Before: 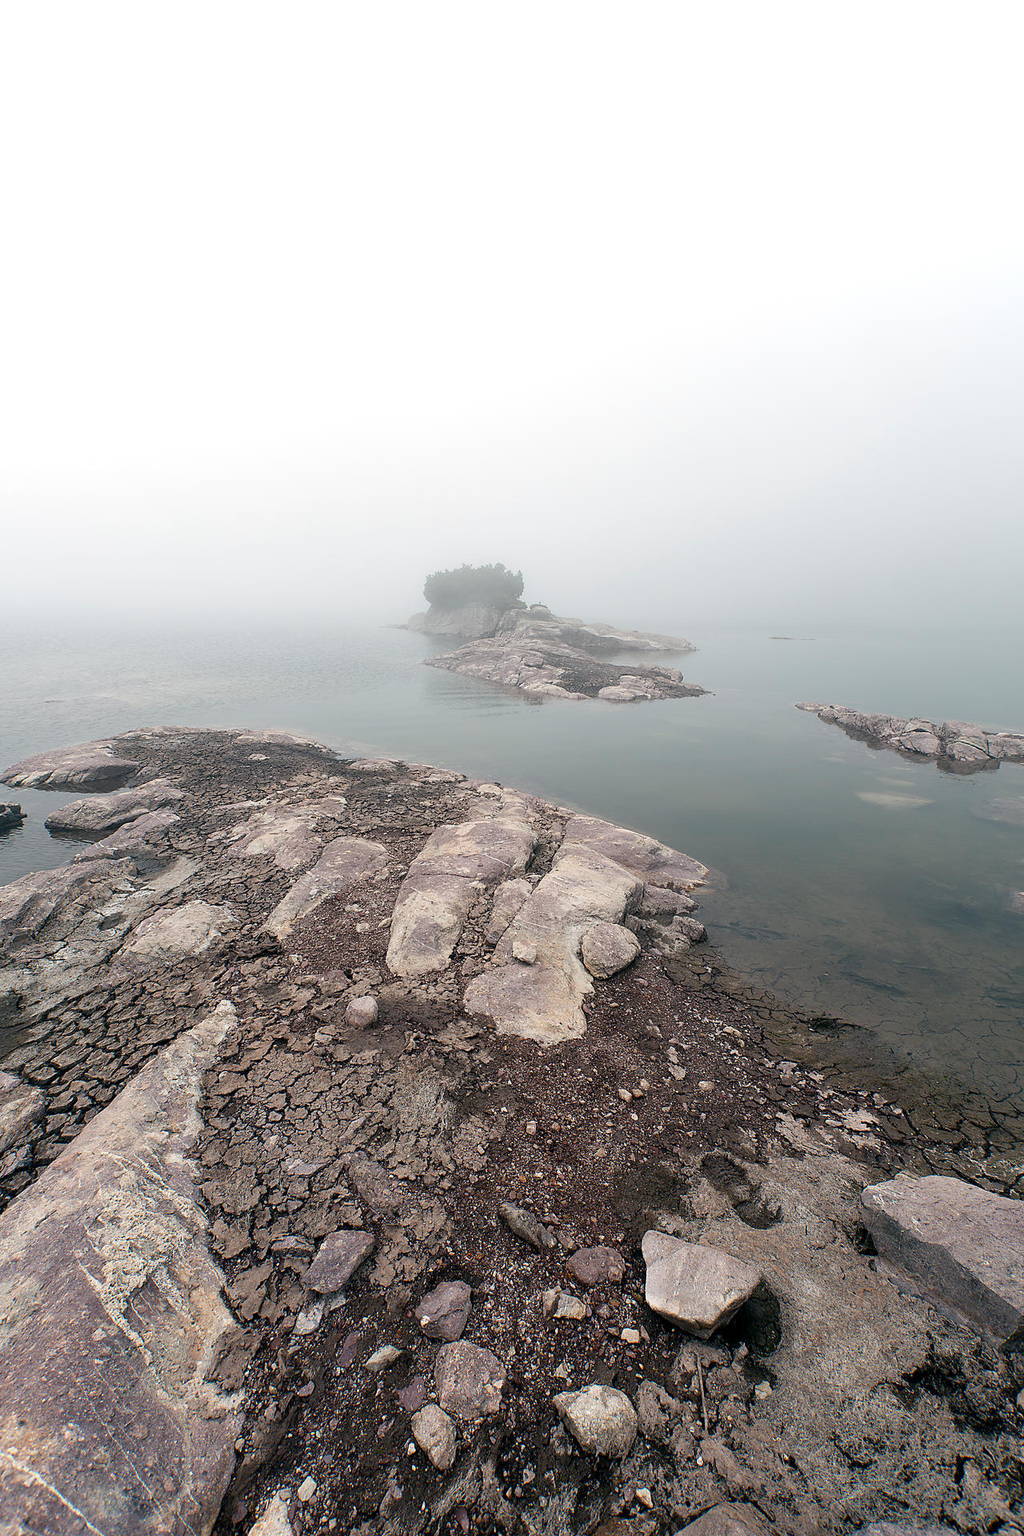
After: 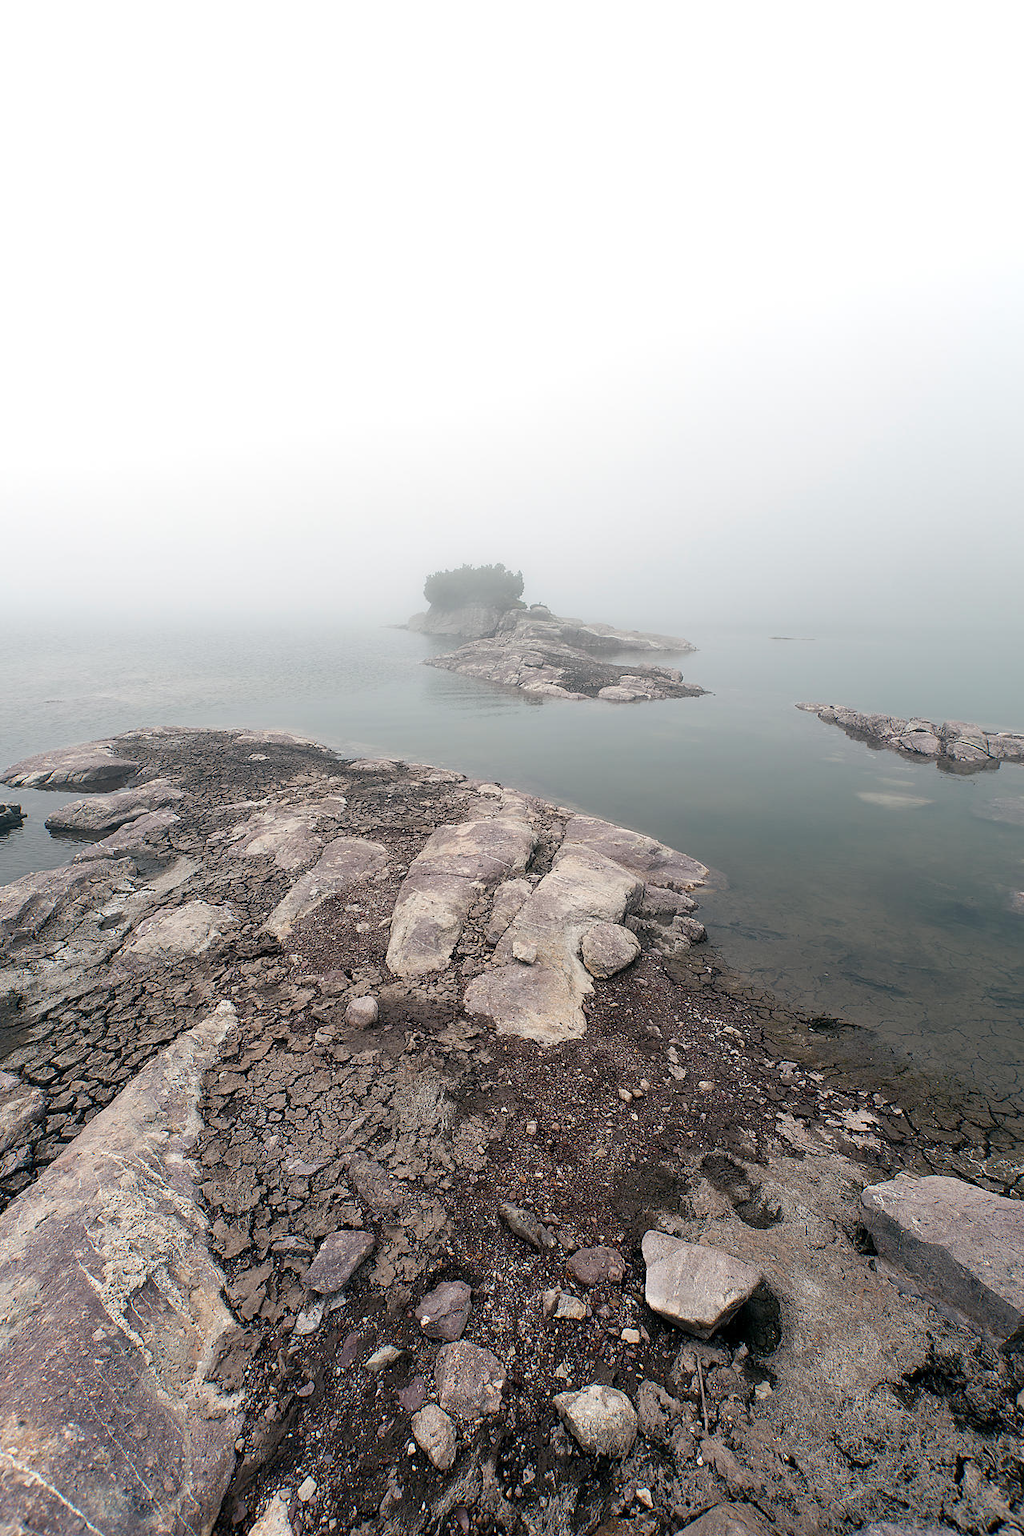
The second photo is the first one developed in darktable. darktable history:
contrast brightness saturation: saturation -0.088
